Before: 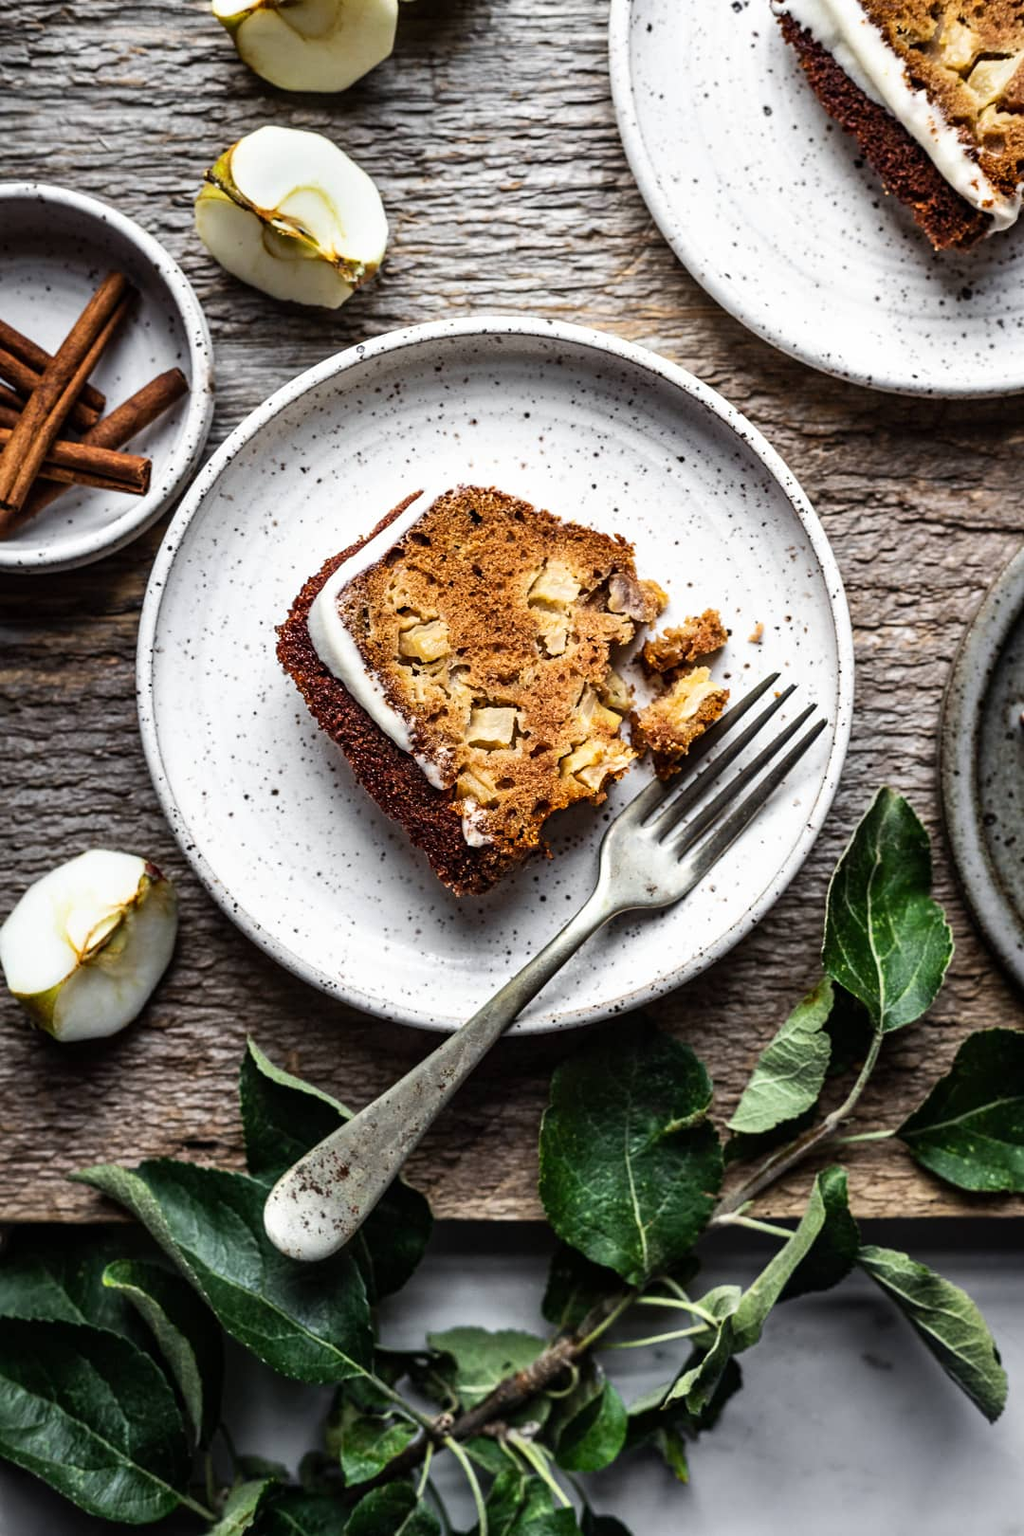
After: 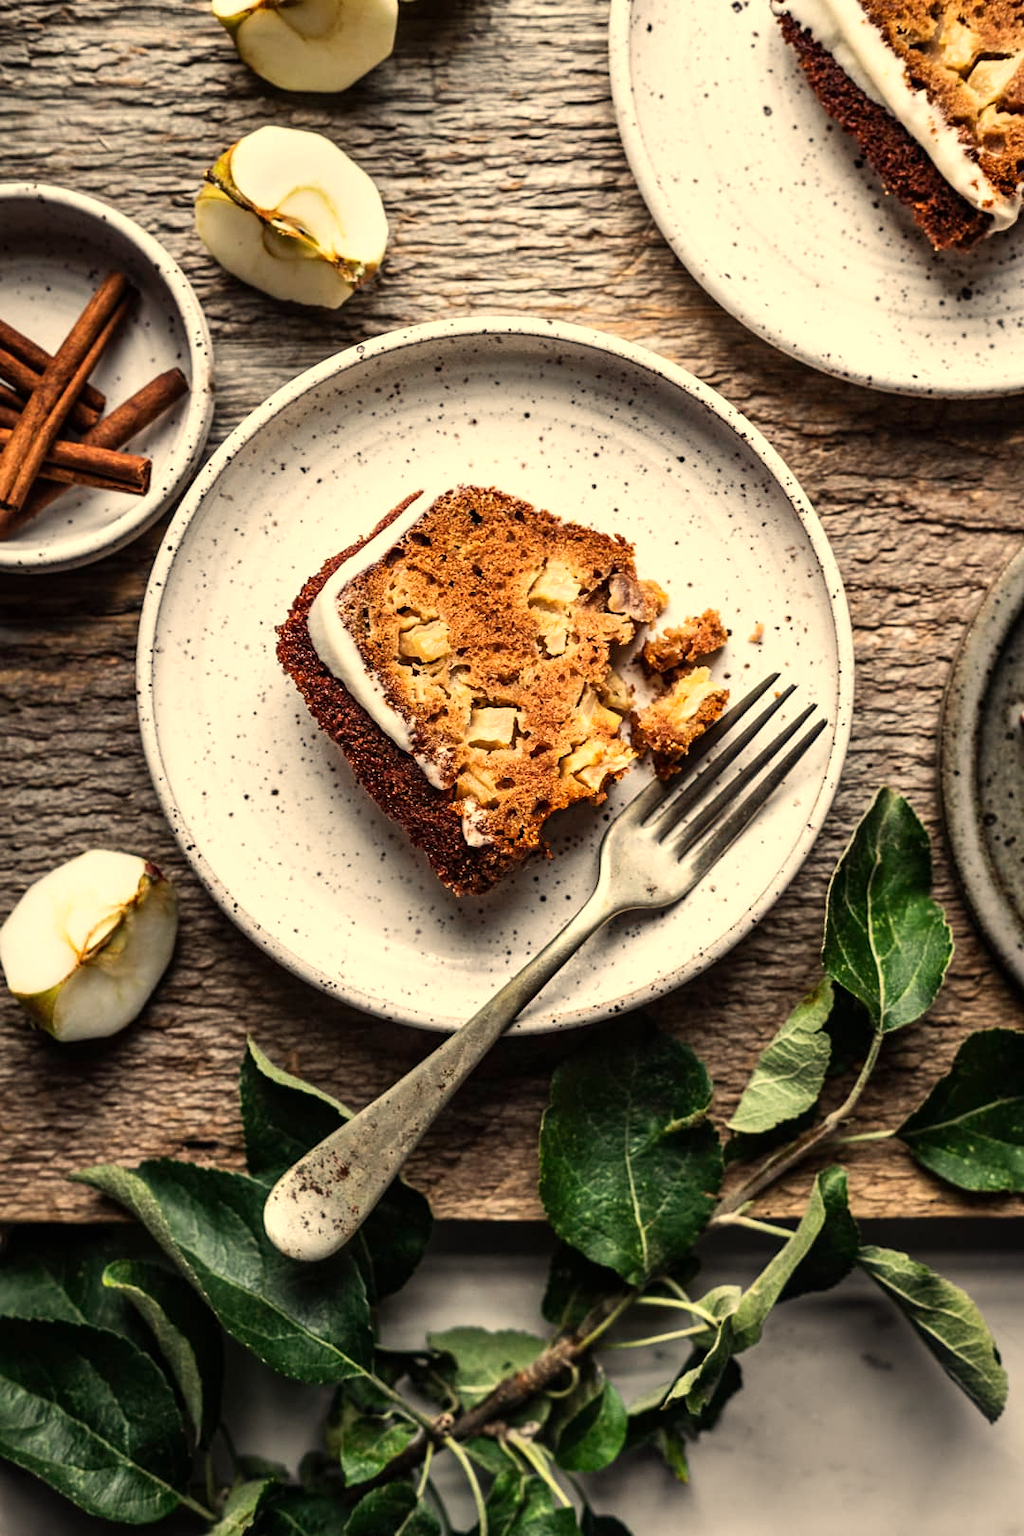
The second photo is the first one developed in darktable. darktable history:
tone equalizer: on, module defaults
white balance: red 1.123, blue 0.83
